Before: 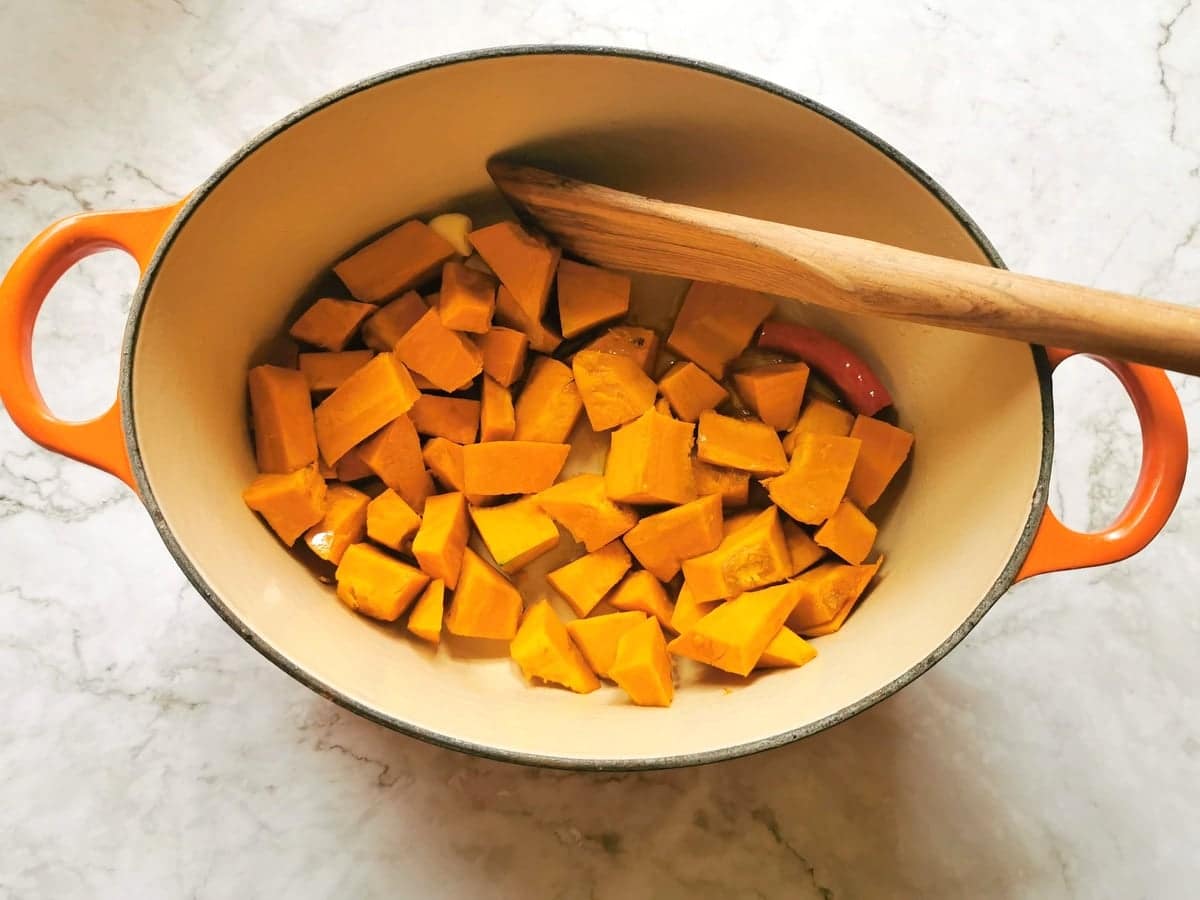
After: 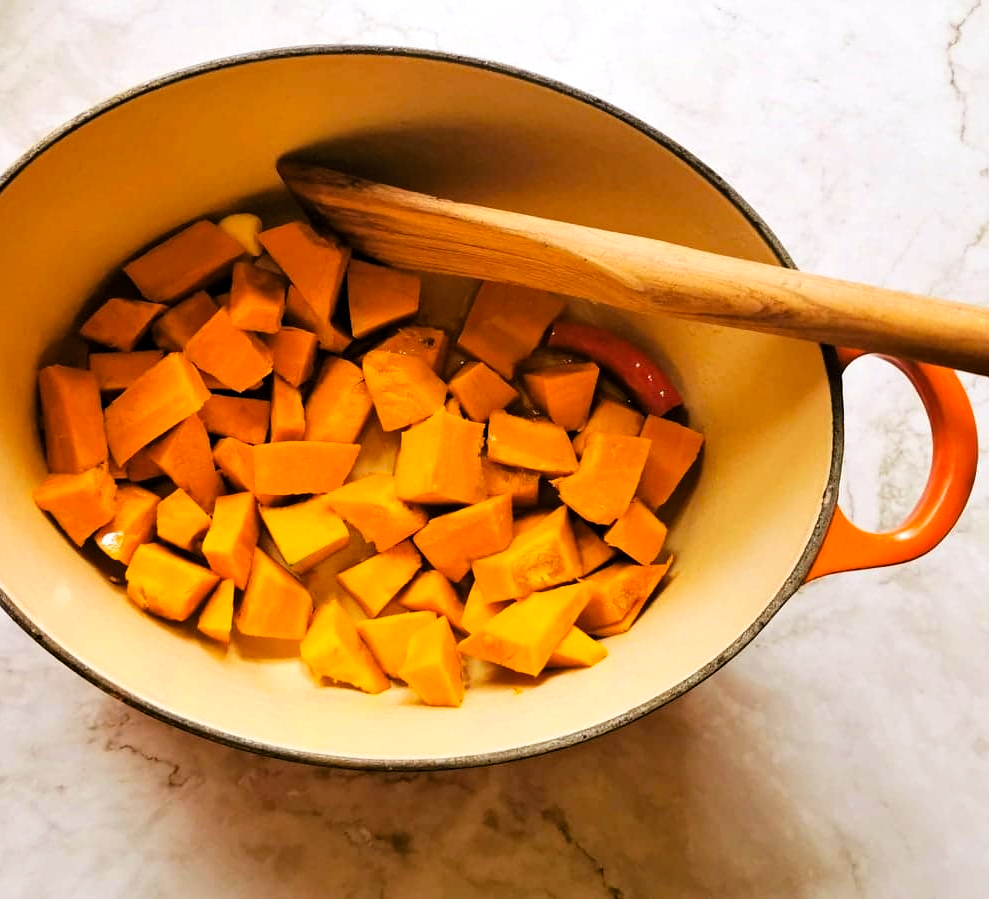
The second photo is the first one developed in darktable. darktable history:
tone curve: curves: ch0 [(0.021, 0) (0.104, 0.052) (0.496, 0.526) (0.737, 0.783) (1, 1)], color space Lab, linked channels, preserve colors none
rgb levels: mode RGB, independent channels, levels [[0, 0.5, 1], [0, 0.521, 1], [0, 0.536, 1]]
haze removal: strength 0.29, distance 0.25, compatibility mode true, adaptive false
crop: left 17.582%, bottom 0.031%
white balance: red 1.004, blue 1.024
